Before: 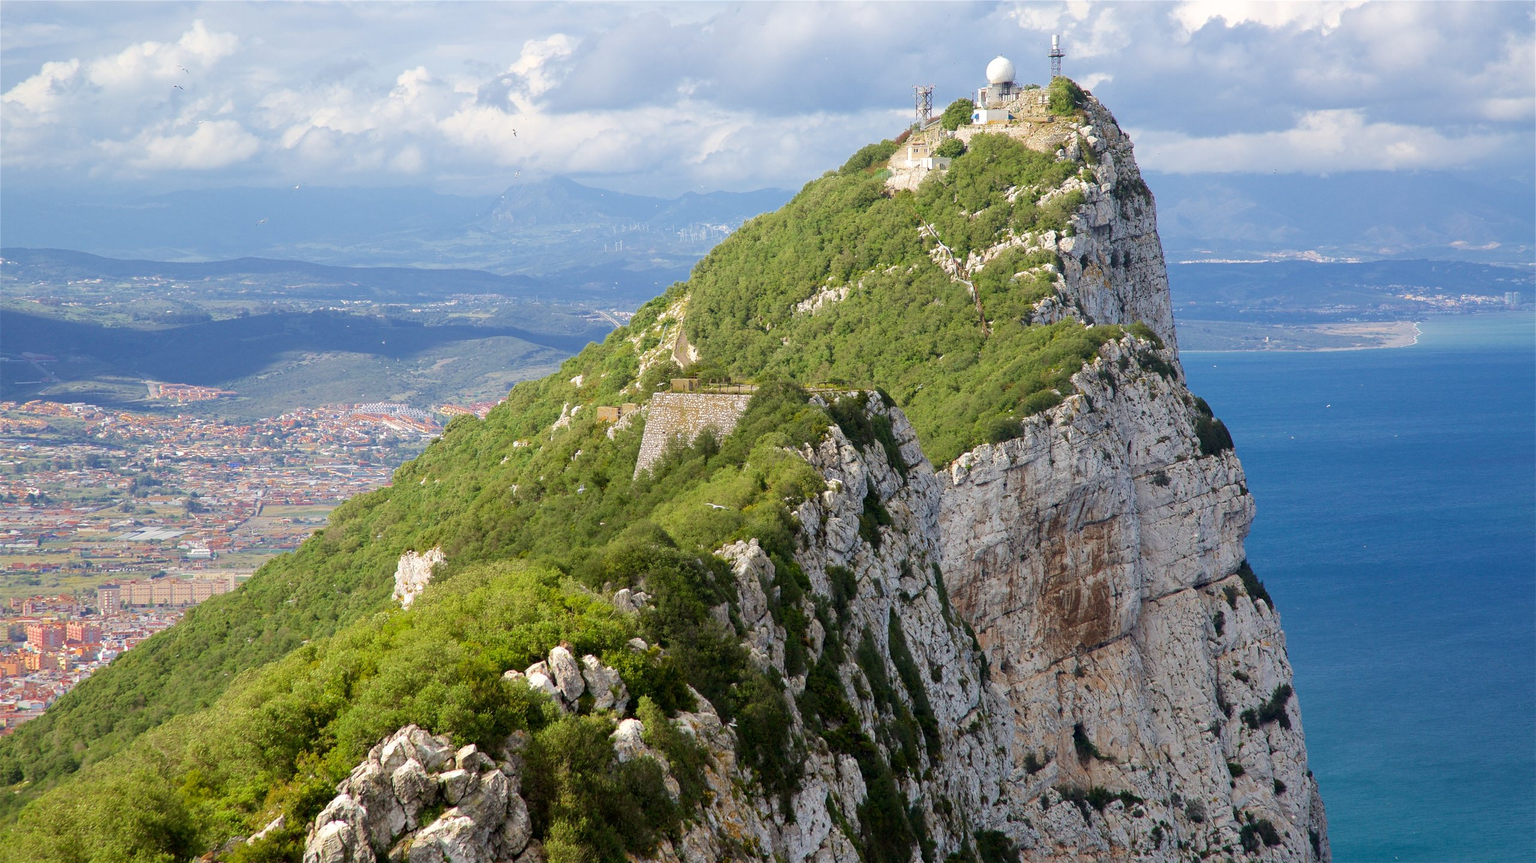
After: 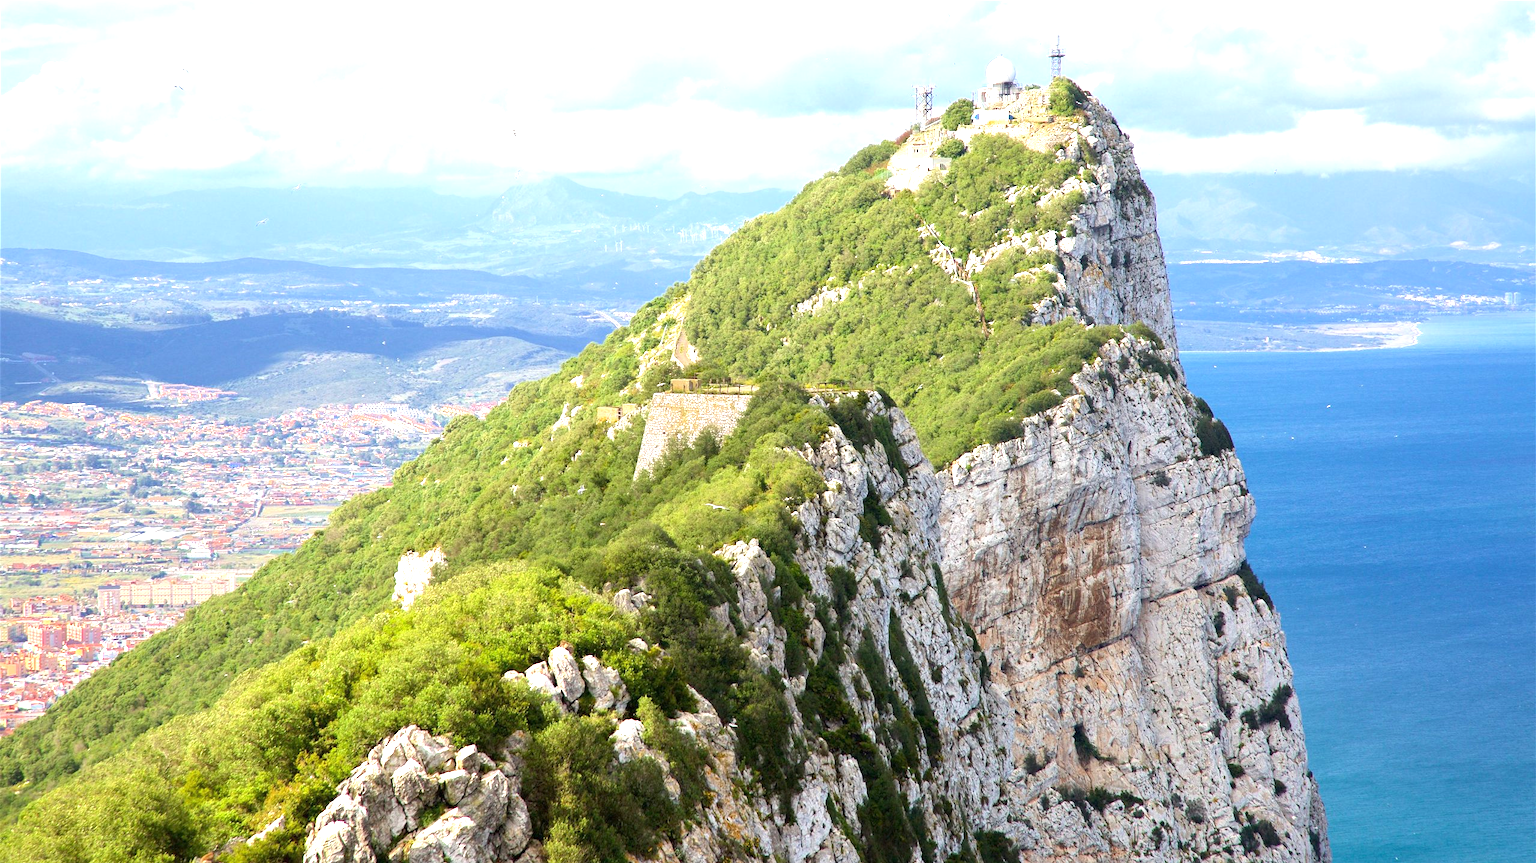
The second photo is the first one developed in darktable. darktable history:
exposure: black level correction 0, exposure 1.1 EV, compensate exposure bias true, compensate highlight preservation false
